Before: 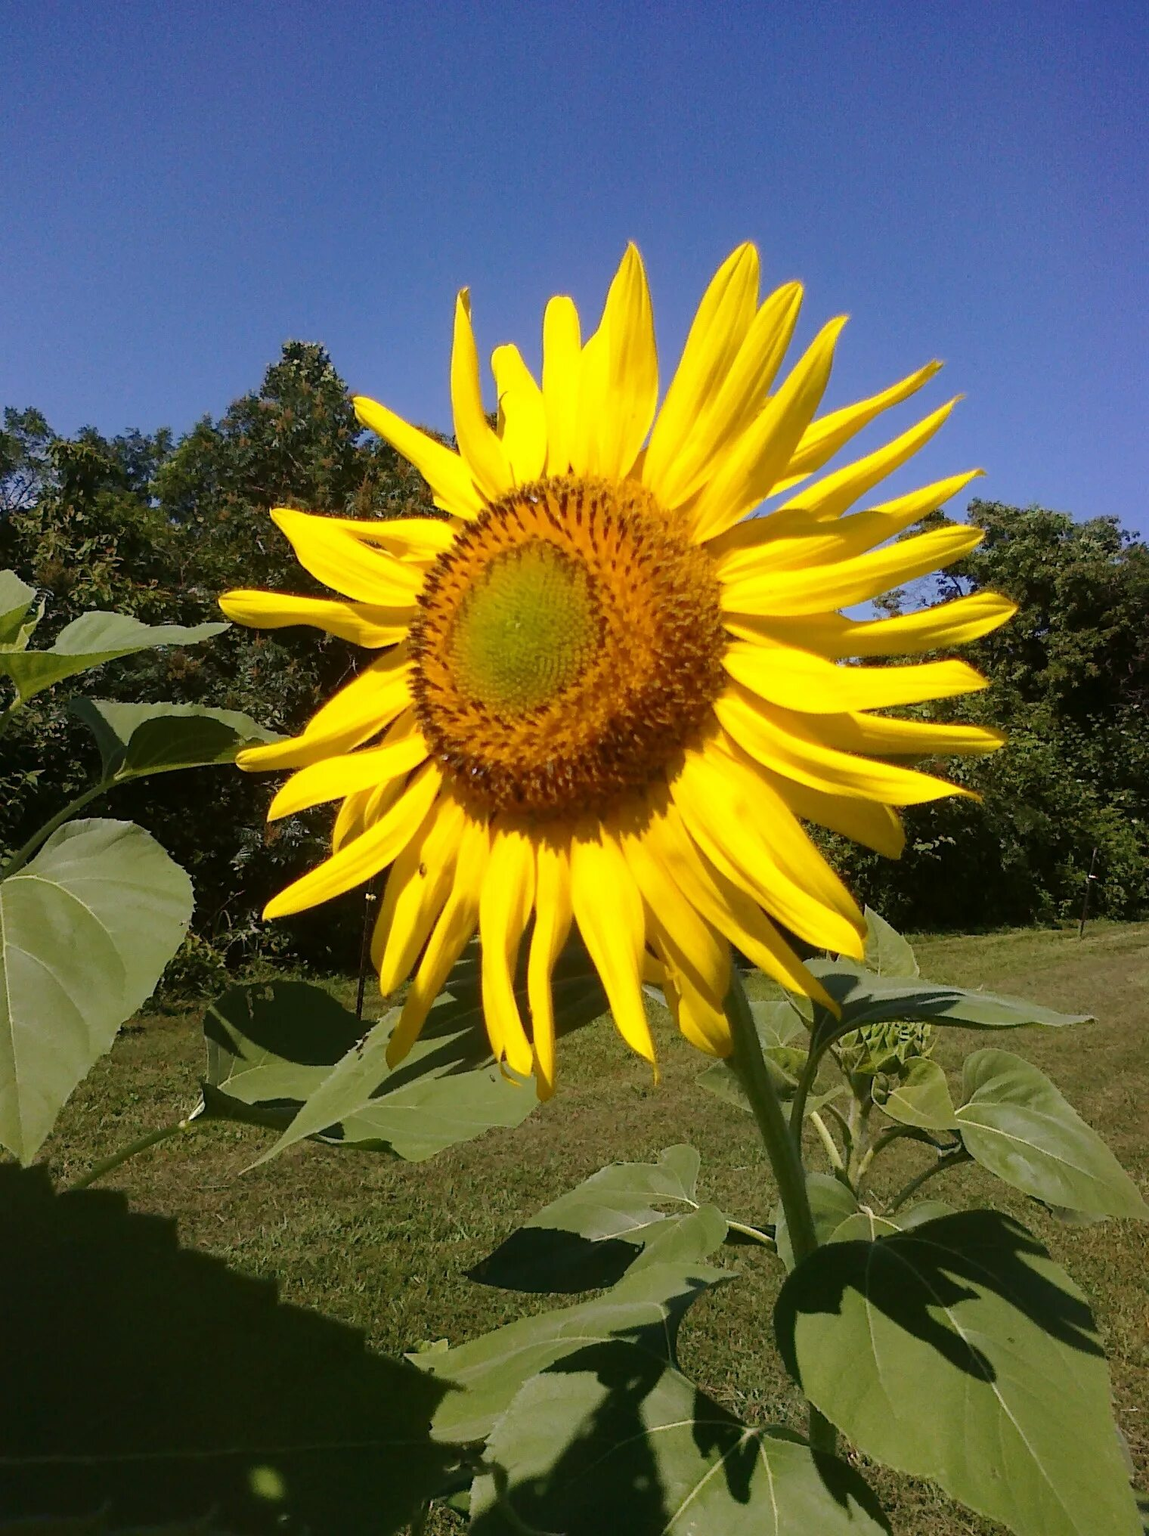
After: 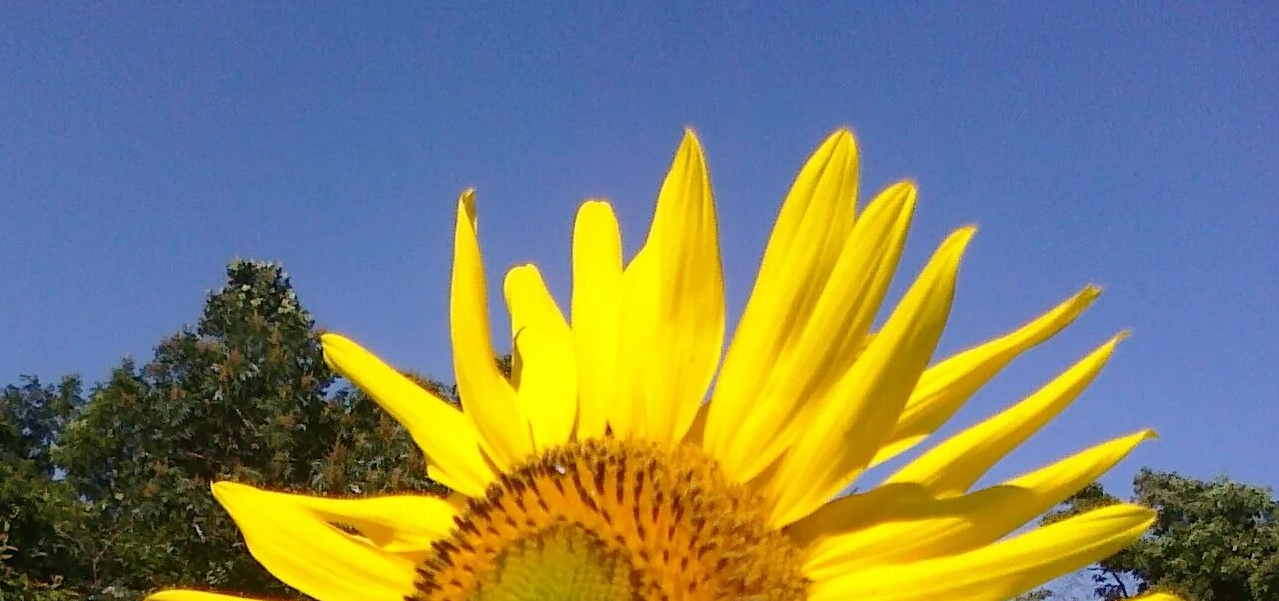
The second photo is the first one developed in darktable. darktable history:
crop and rotate: left 9.641%, top 9.408%, right 6.167%, bottom 60.987%
